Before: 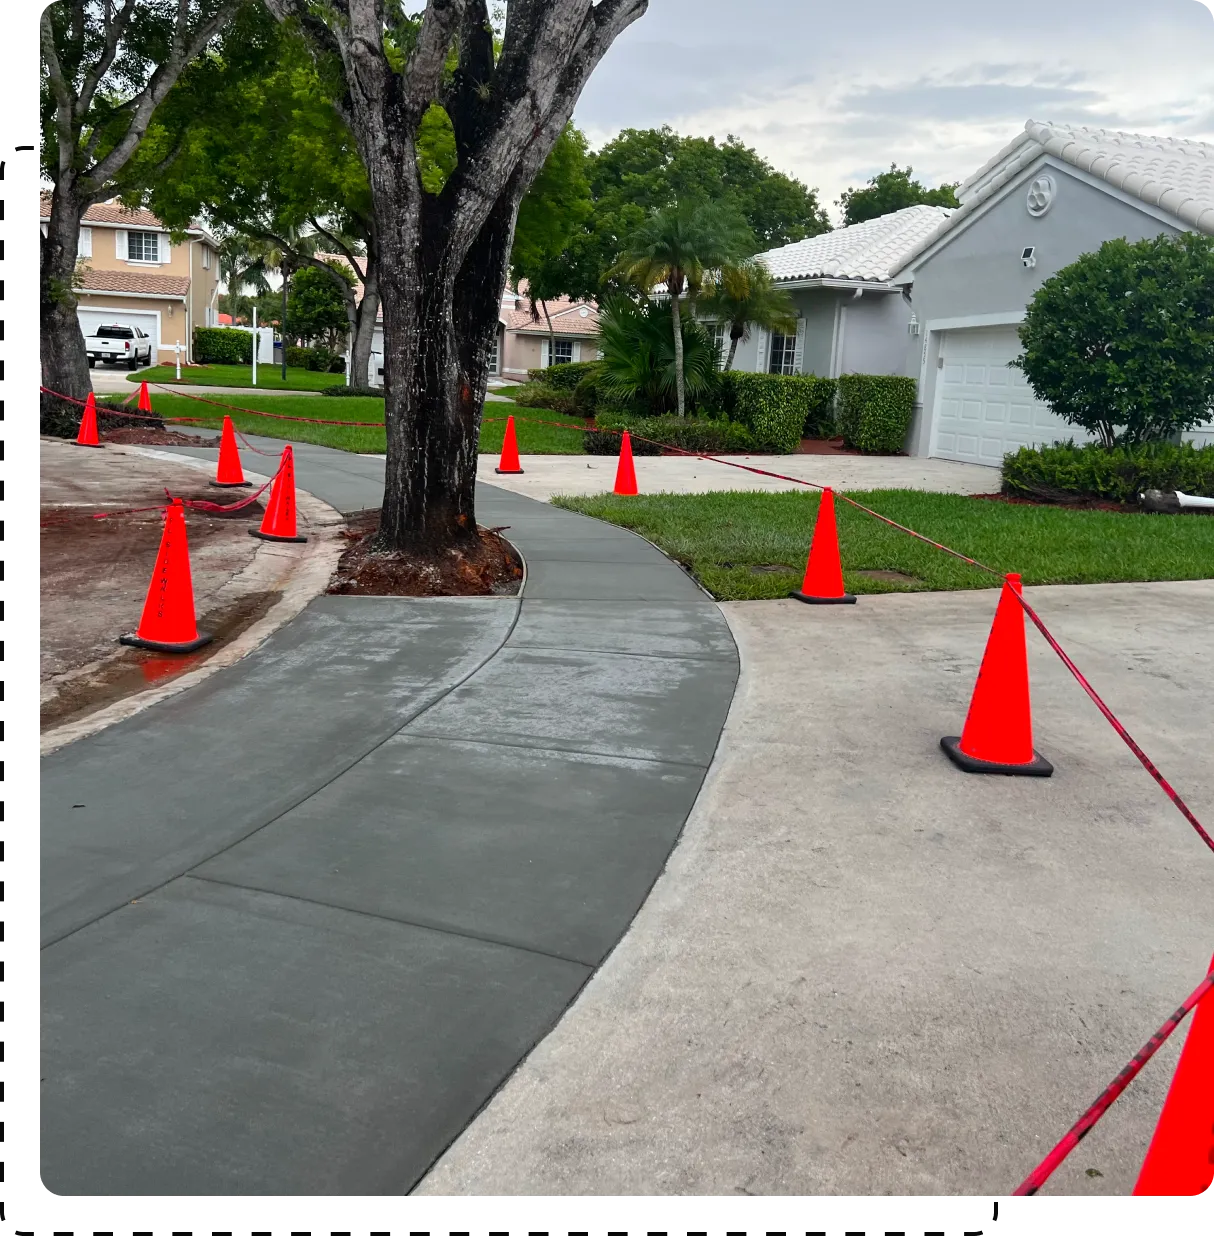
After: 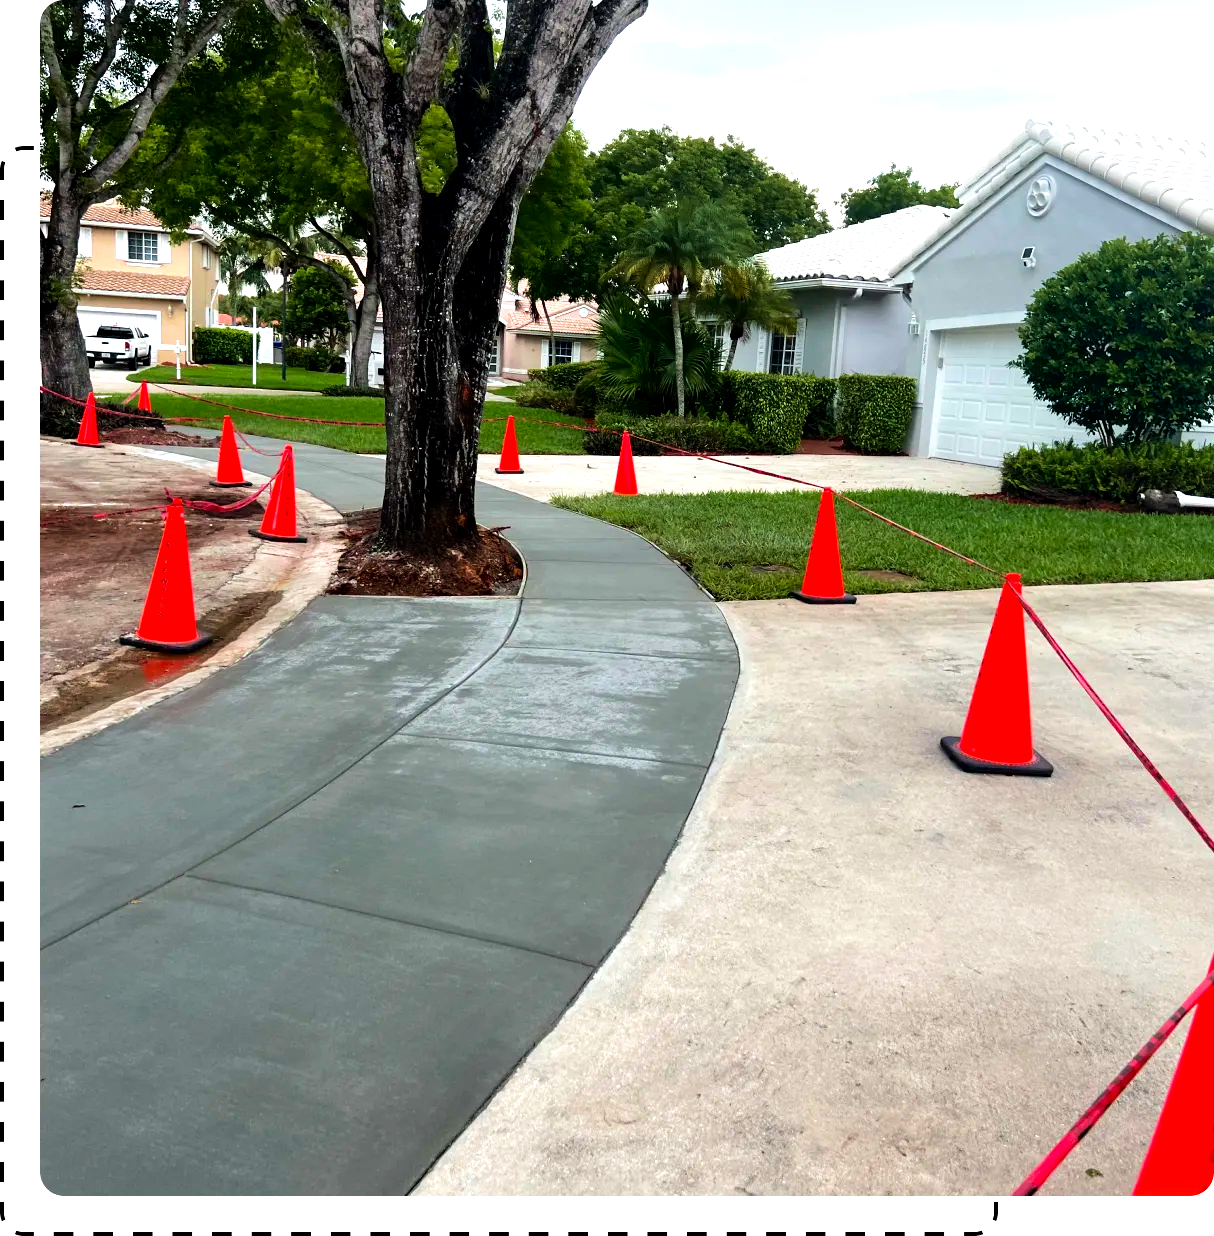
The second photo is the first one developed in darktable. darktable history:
exposure: black level correction 0.004, exposure 0.016 EV, compensate highlight preservation false
velvia: strength 44.92%
tone equalizer: -8 EV -0.714 EV, -7 EV -0.666 EV, -6 EV -0.628 EV, -5 EV -0.403 EV, -3 EV 0.376 EV, -2 EV 0.6 EV, -1 EV 0.689 EV, +0 EV 0.764 EV, mask exposure compensation -0.504 EV
